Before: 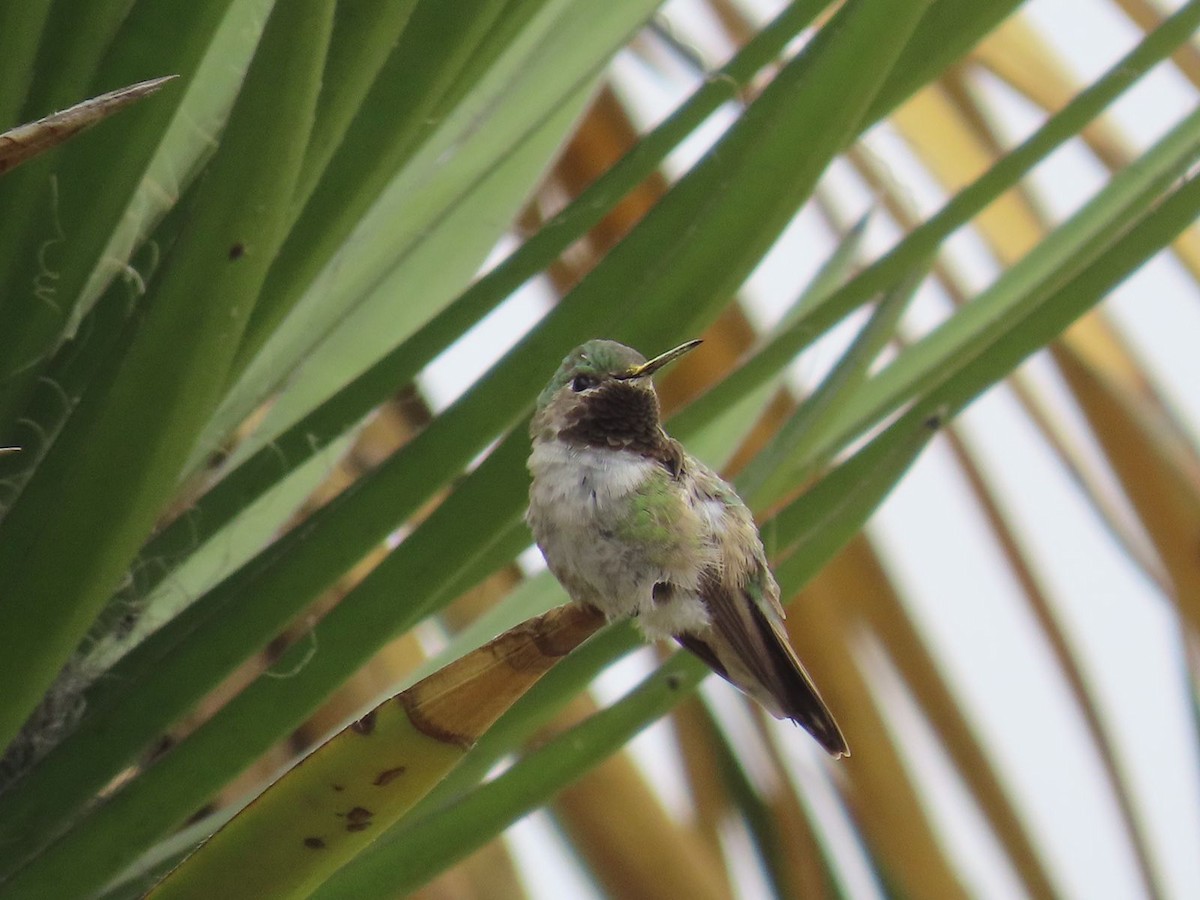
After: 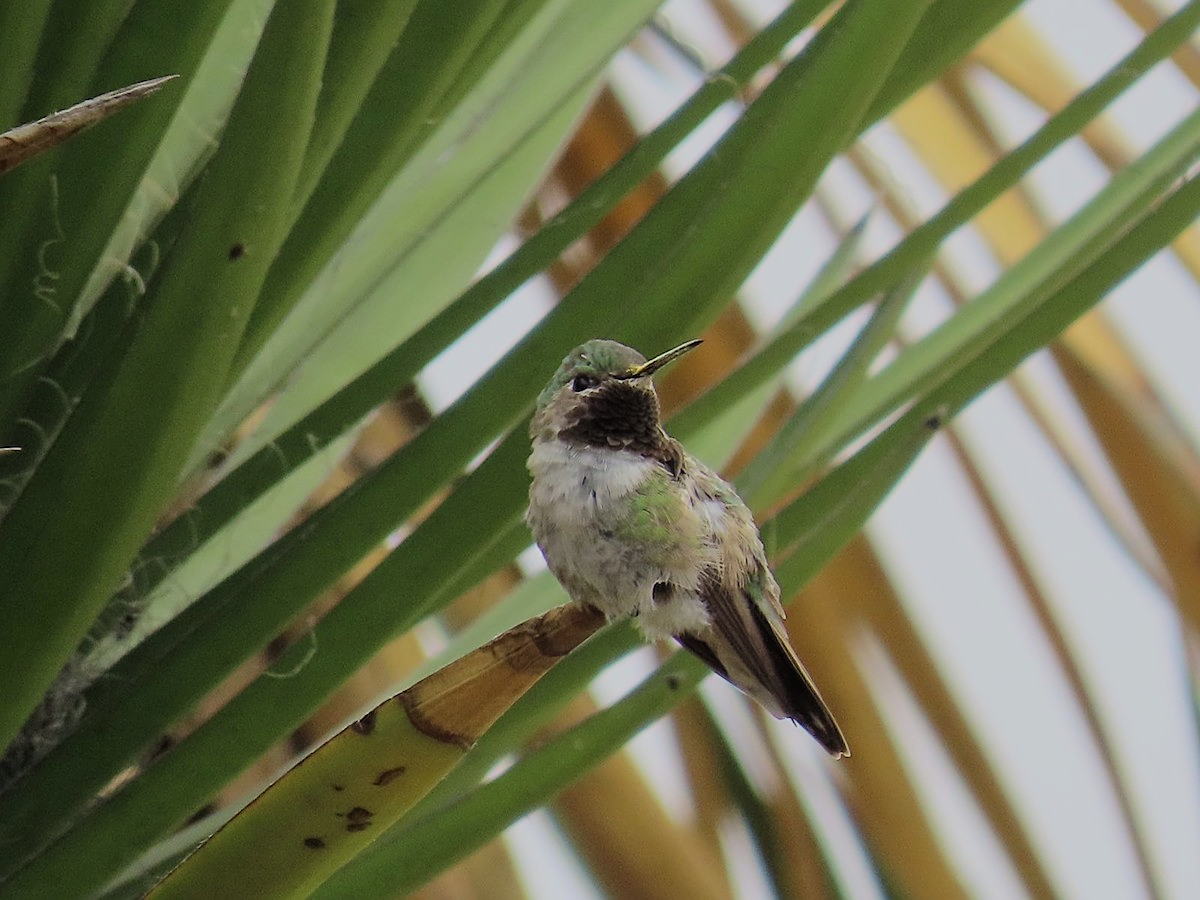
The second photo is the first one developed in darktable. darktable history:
sharpen: on, module defaults
filmic rgb: black relative exposure -7.65 EV, white relative exposure 4.56 EV, hardness 3.61, color science v6 (2022)
